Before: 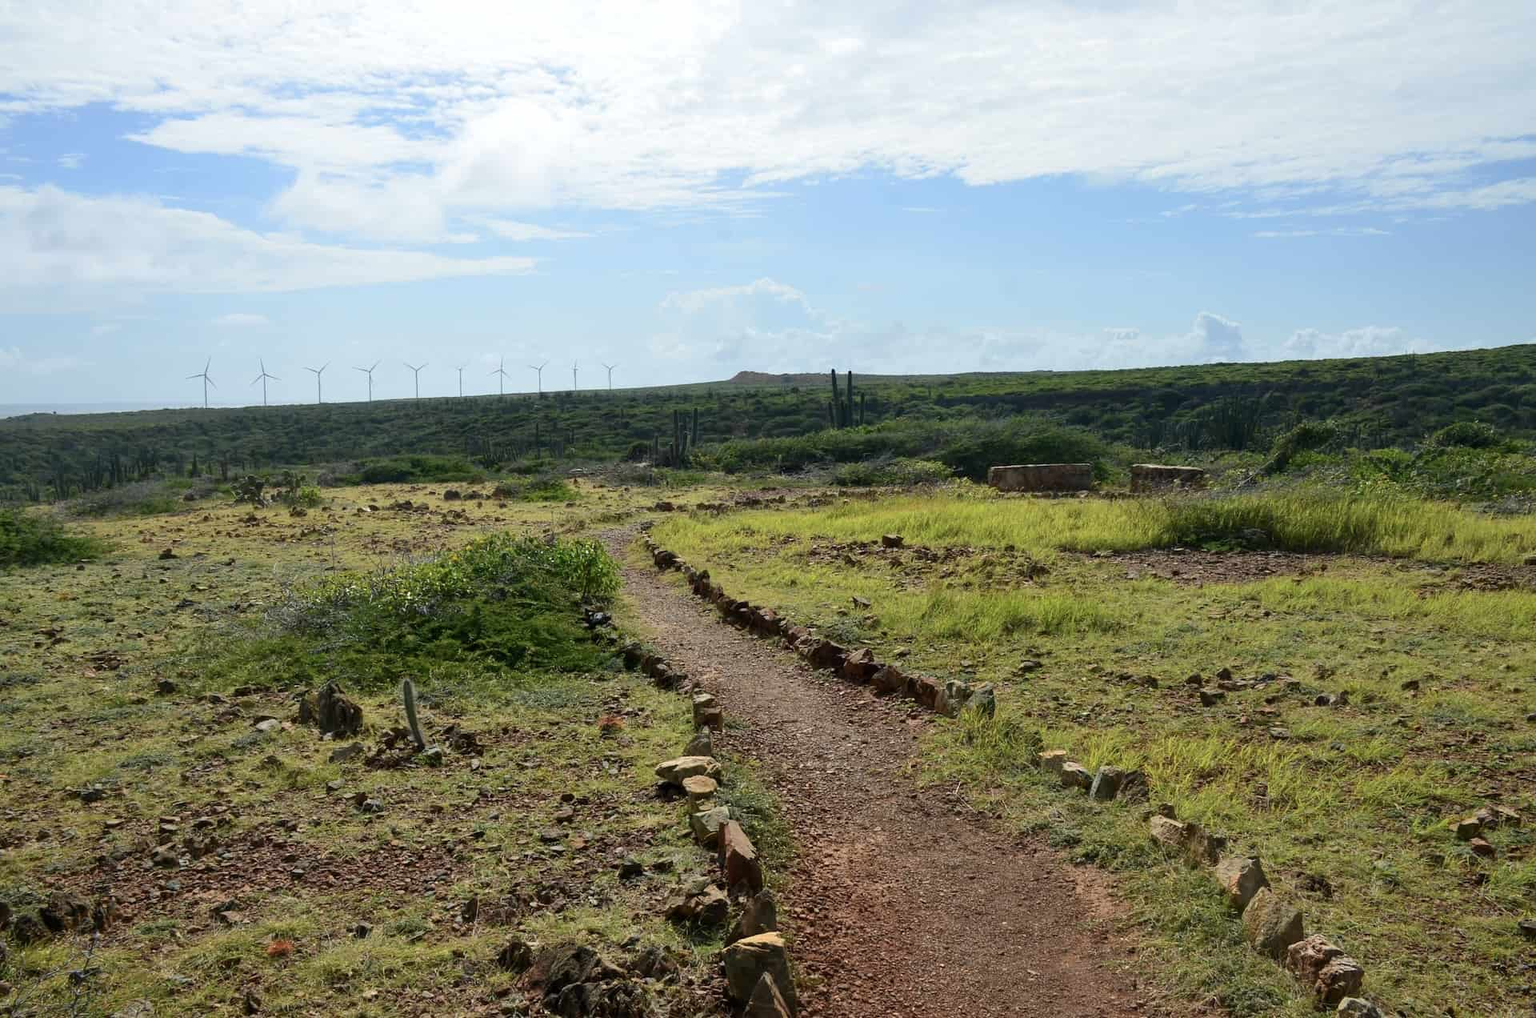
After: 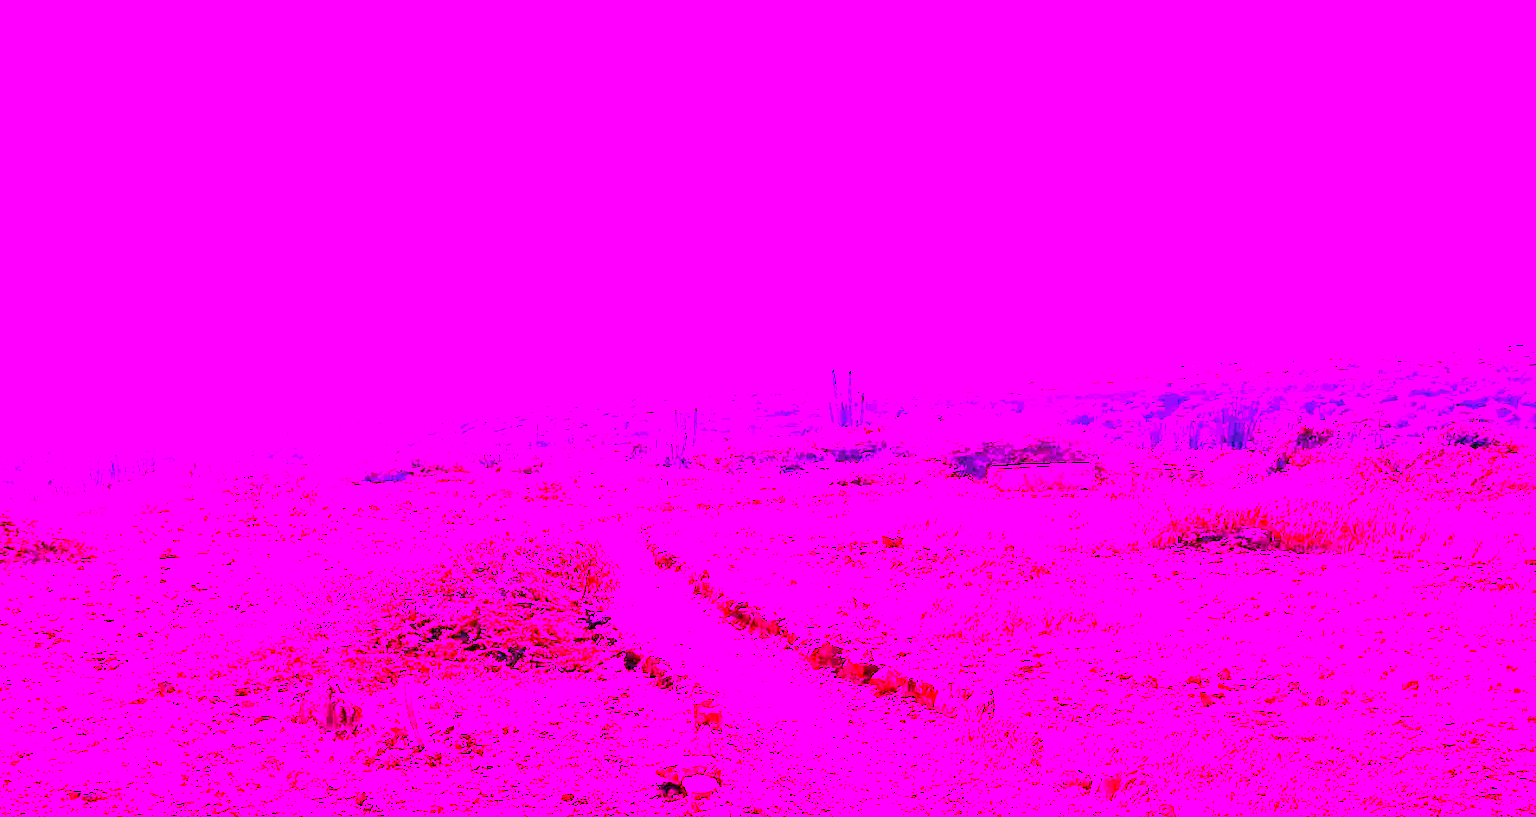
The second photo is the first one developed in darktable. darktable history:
white balance: red 8, blue 8
crop: bottom 19.644%
